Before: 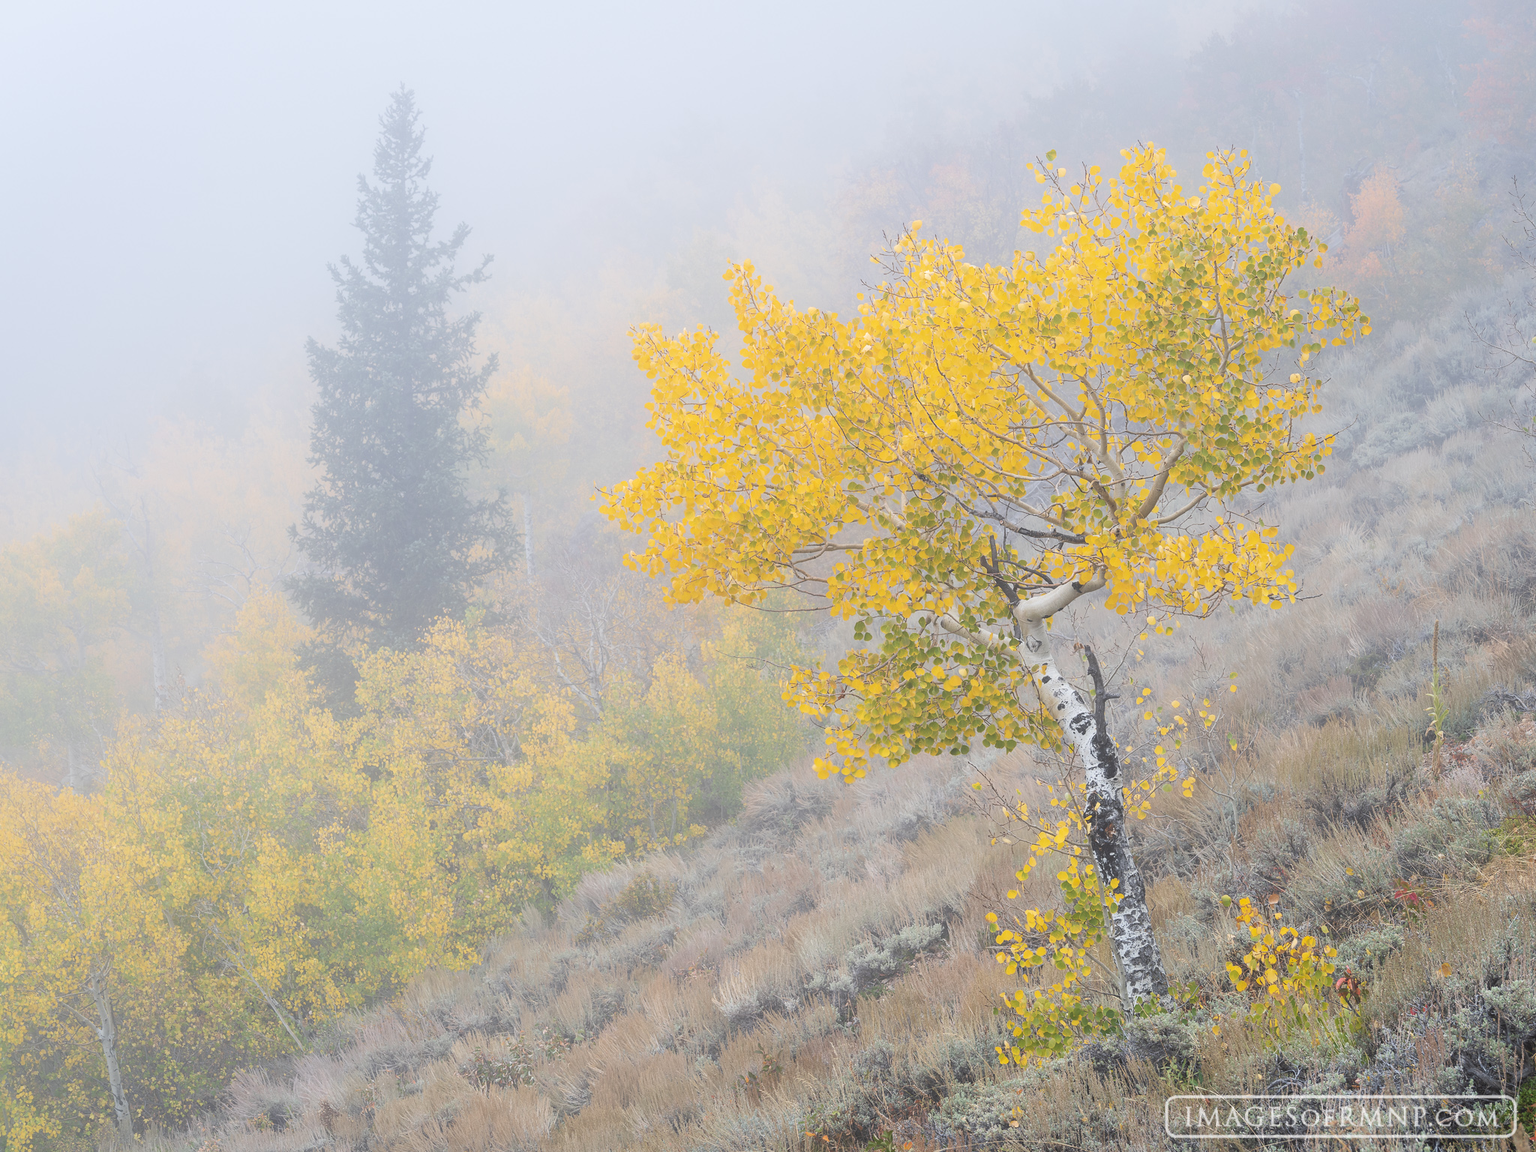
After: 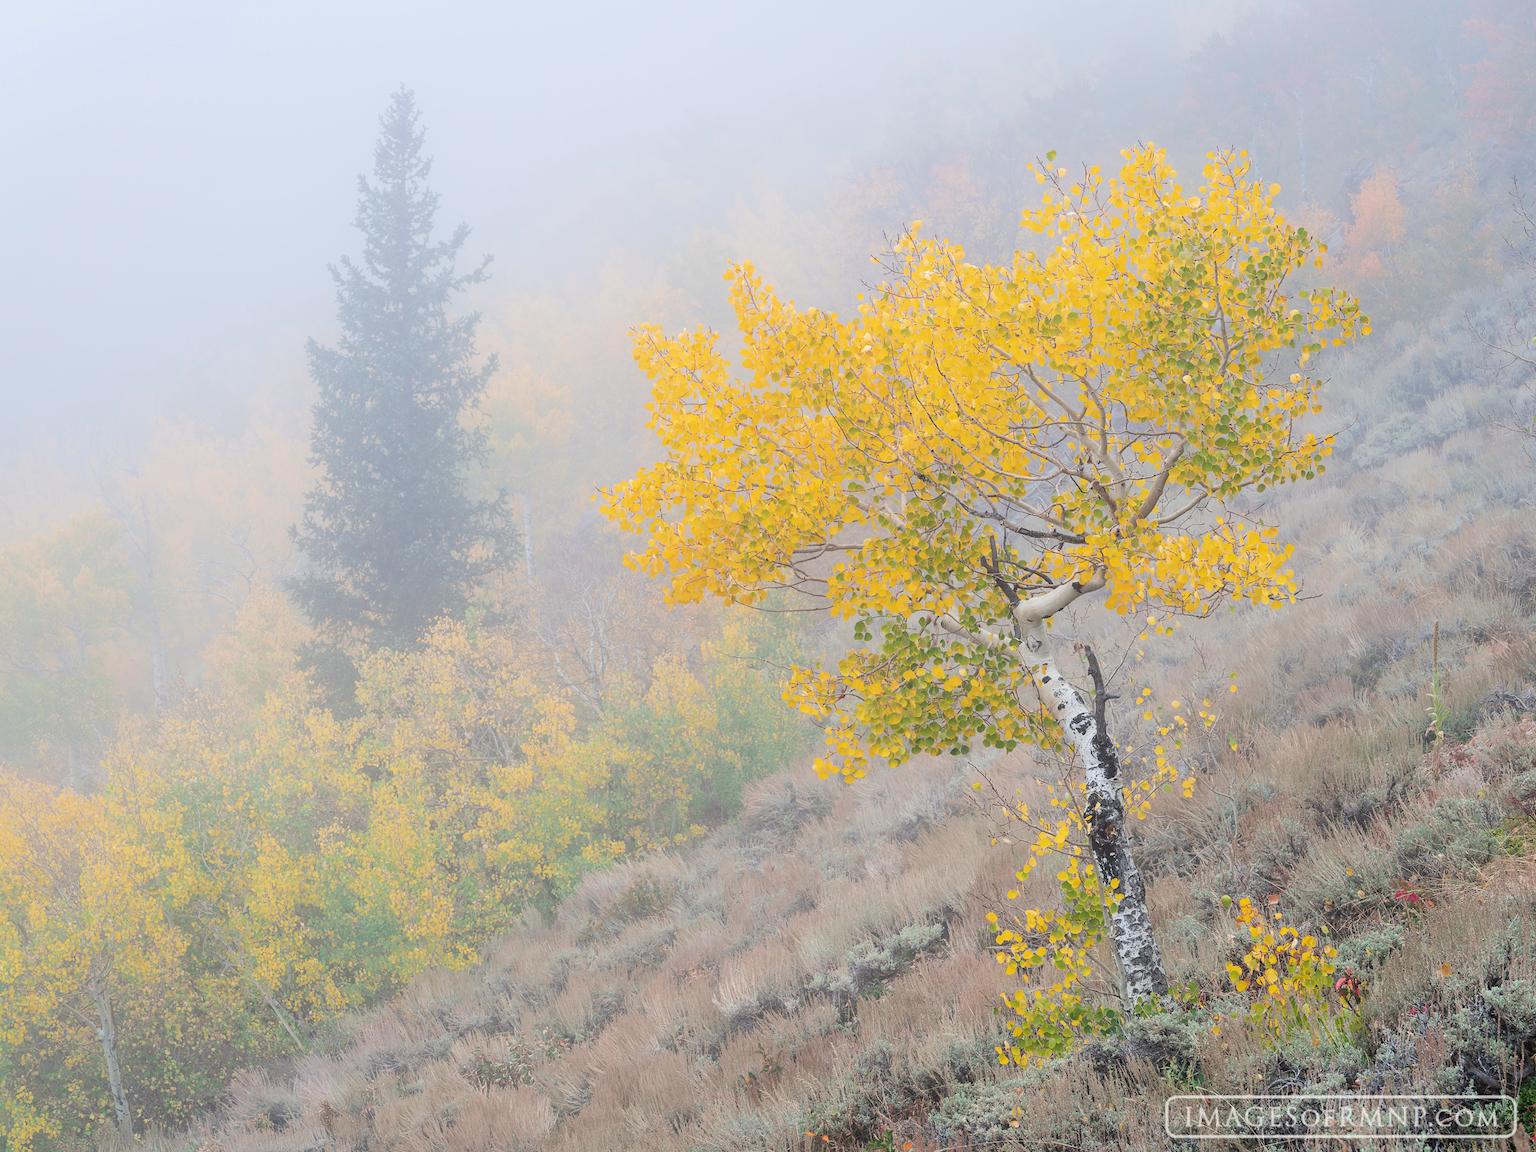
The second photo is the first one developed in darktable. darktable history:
tone curve: curves: ch0 [(0, 0) (0.068, 0.012) (0.183, 0.089) (0.341, 0.283) (0.547, 0.532) (0.828, 0.815) (1, 0.983)]; ch1 [(0, 0) (0.23, 0.166) (0.34, 0.308) (0.371, 0.337) (0.429, 0.411) (0.477, 0.462) (0.499, 0.498) (0.529, 0.537) (0.559, 0.582) (0.743, 0.798) (1, 1)]; ch2 [(0, 0) (0.431, 0.414) (0.498, 0.503) (0.524, 0.528) (0.568, 0.546) (0.6, 0.597) (0.634, 0.645) (0.728, 0.742) (1, 1)], color space Lab, independent channels, preserve colors none
